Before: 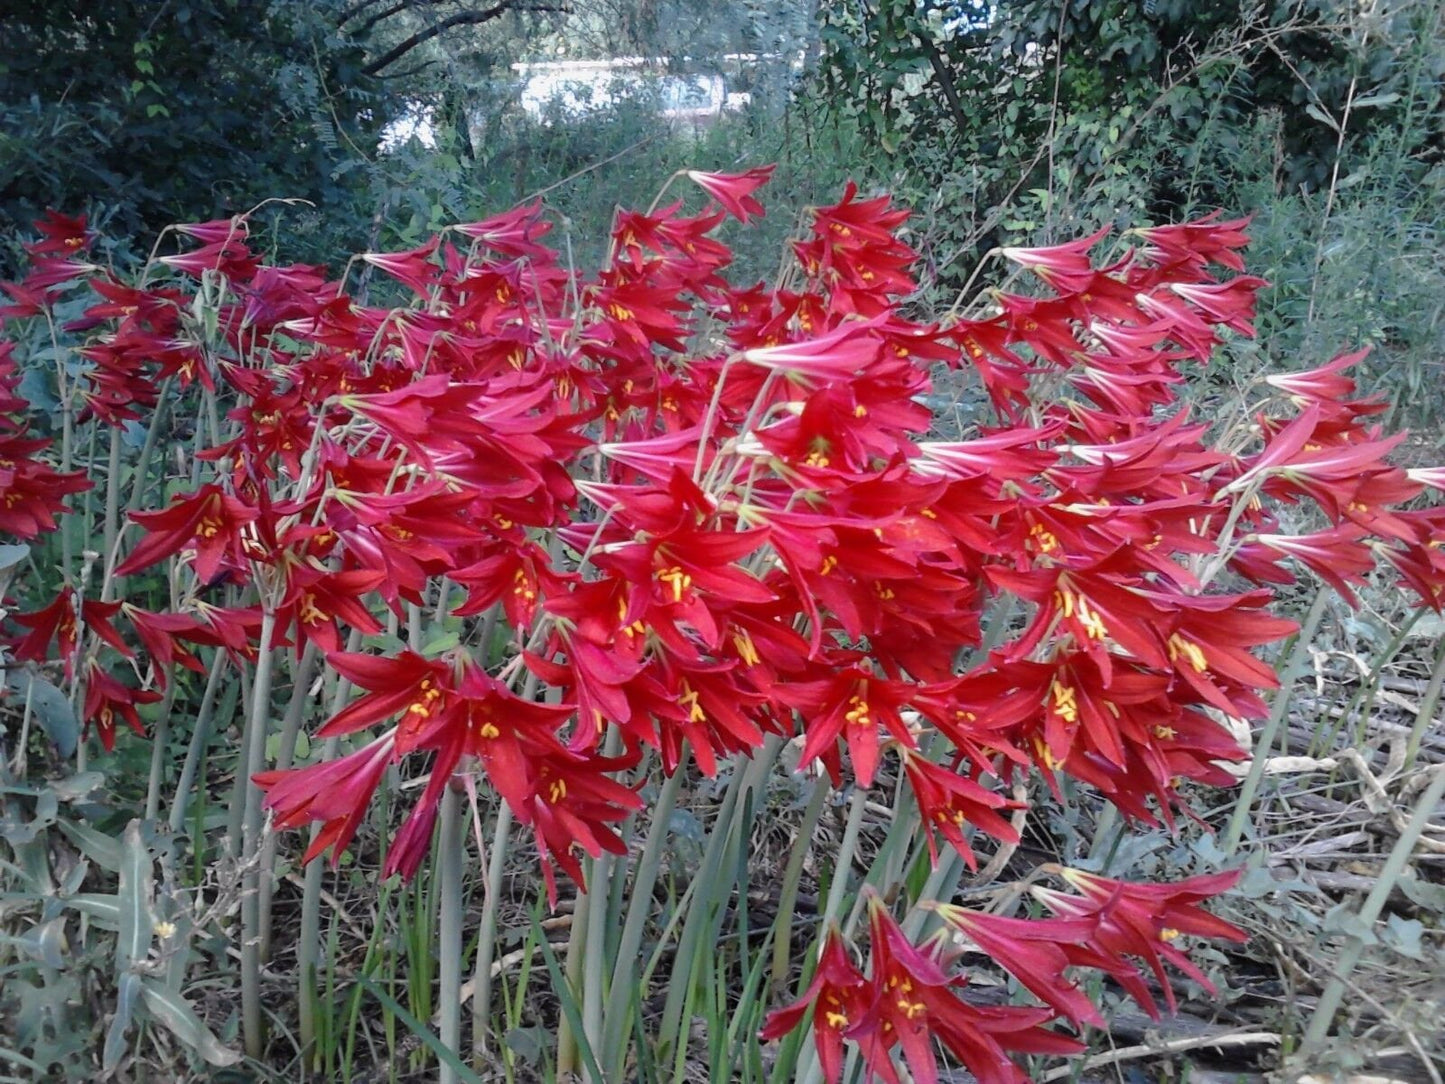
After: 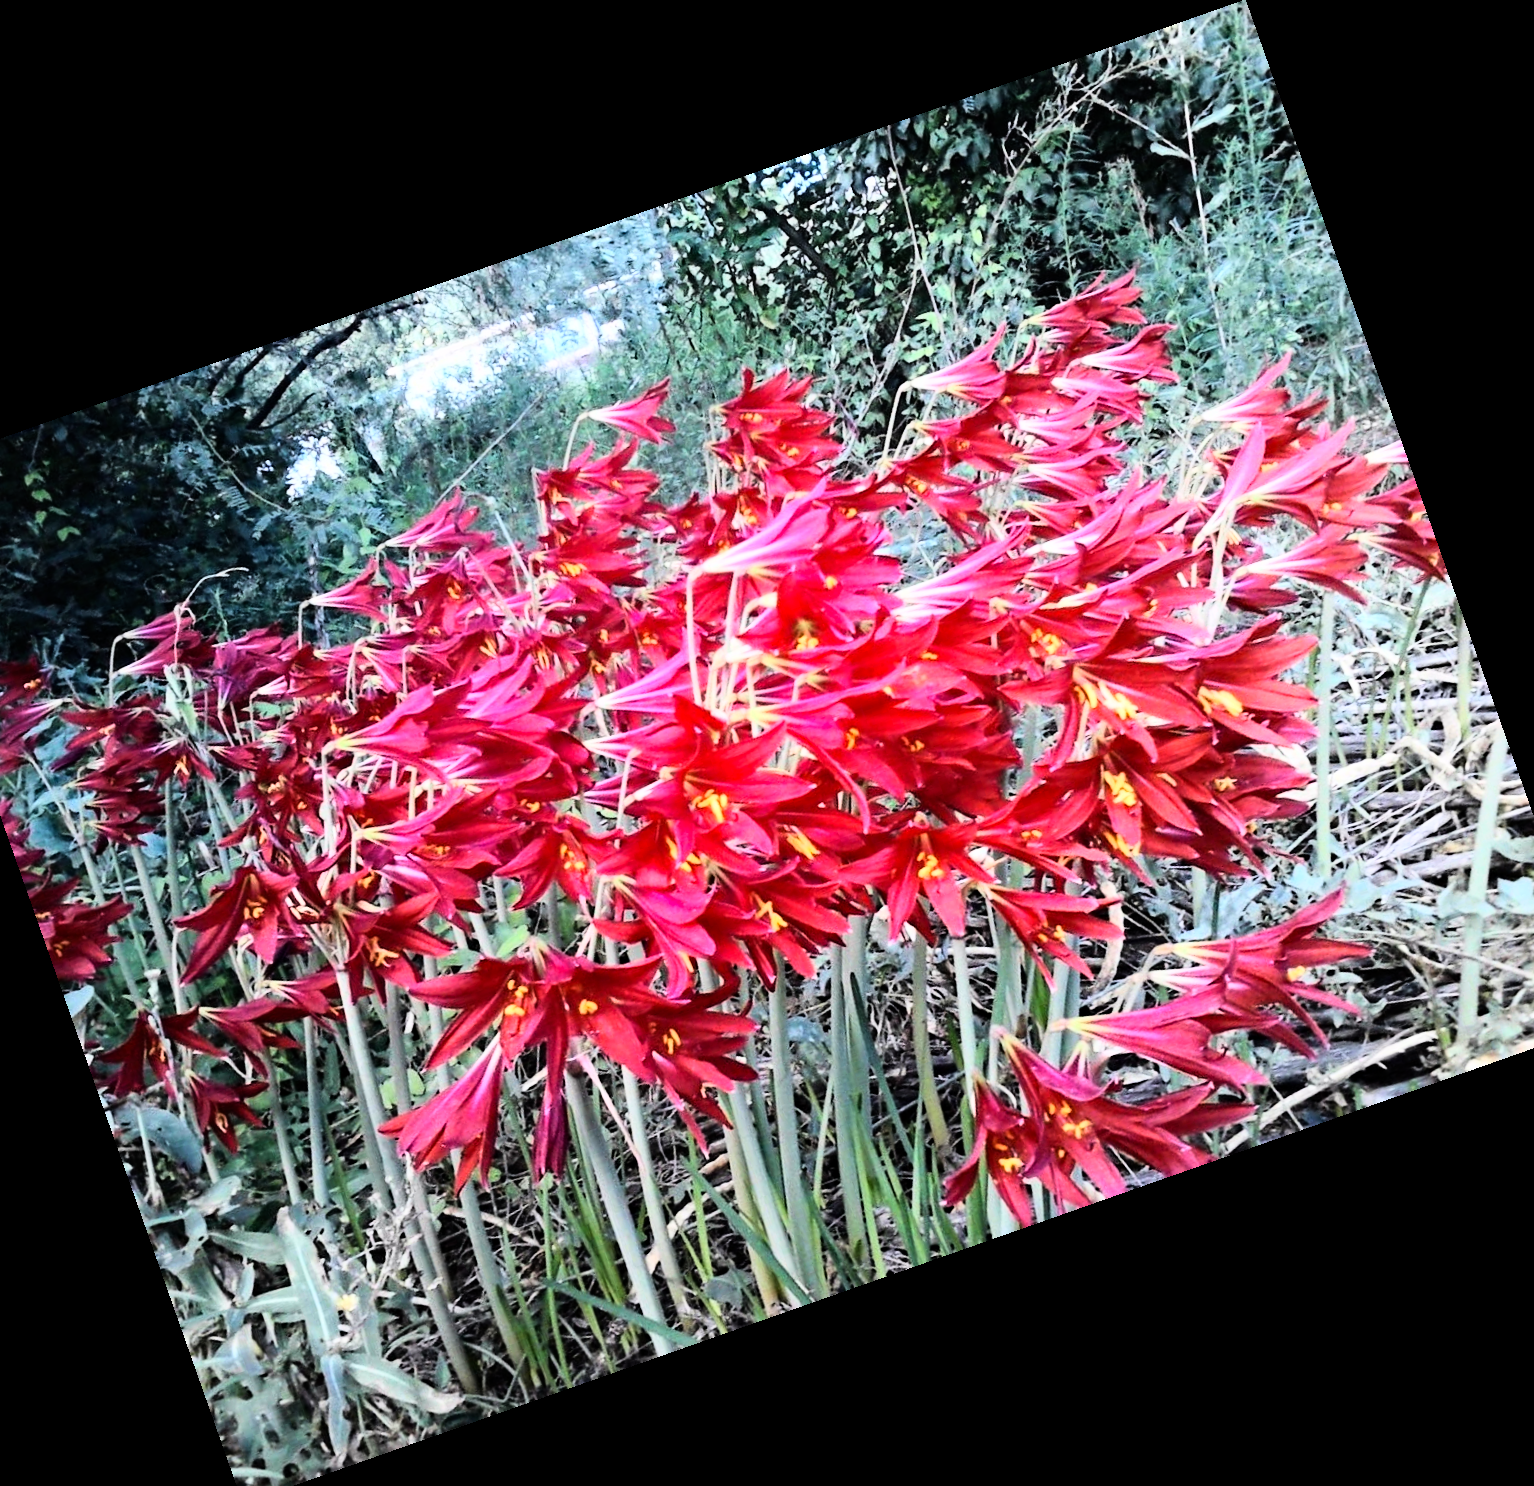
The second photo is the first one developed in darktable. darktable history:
rgb curve: curves: ch0 [(0, 0) (0.21, 0.15) (0.24, 0.21) (0.5, 0.75) (0.75, 0.96) (0.89, 0.99) (1, 1)]; ch1 [(0, 0.02) (0.21, 0.13) (0.25, 0.2) (0.5, 0.67) (0.75, 0.9) (0.89, 0.97) (1, 1)]; ch2 [(0, 0.02) (0.21, 0.13) (0.25, 0.2) (0.5, 0.67) (0.75, 0.9) (0.89, 0.97) (1, 1)], compensate middle gray true
crop and rotate: angle 19.43°, left 6.812%, right 4.125%, bottom 1.087%
haze removal: compatibility mode true, adaptive false
